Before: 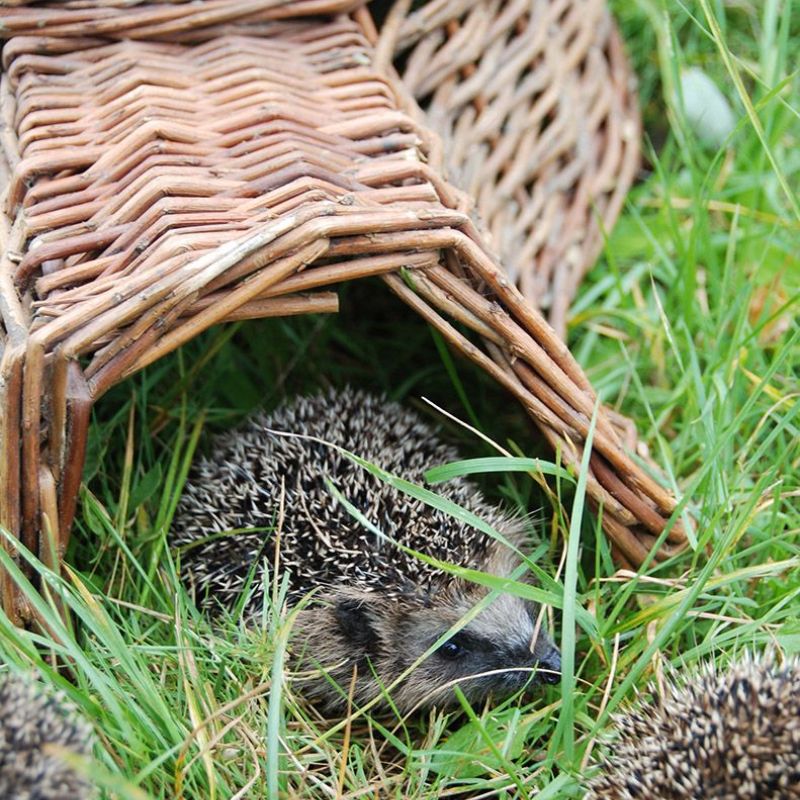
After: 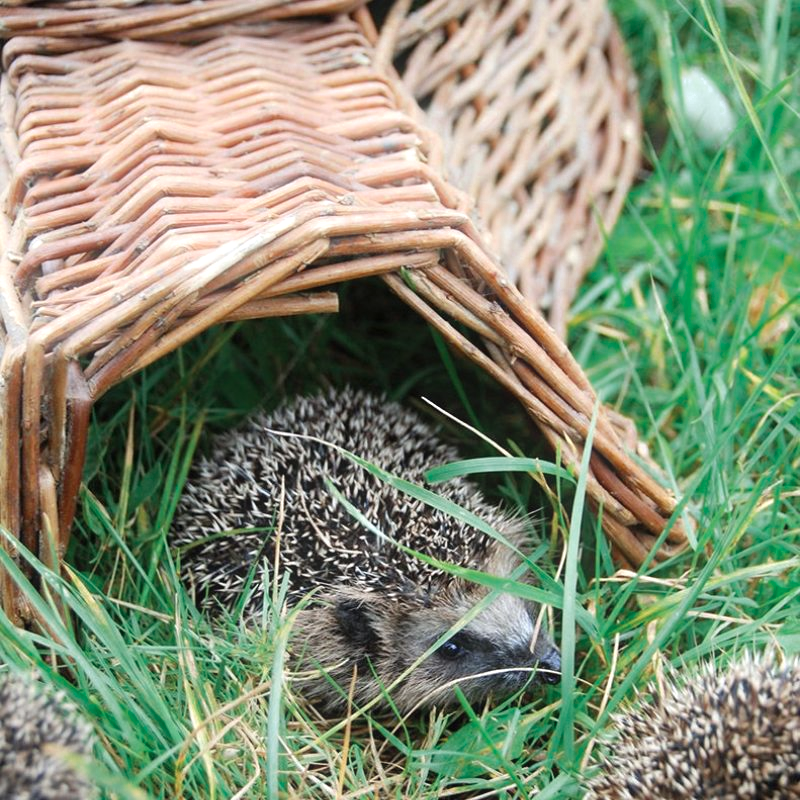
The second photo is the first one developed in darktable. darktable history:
color zones: curves: ch0 [(0, 0.5) (0.125, 0.4) (0.25, 0.5) (0.375, 0.4) (0.5, 0.4) (0.625, 0.6) (0.75, 0.6) (0.875, 0.5)]; ch1 [(0, 0.4) (0.125, 0.5) (0.25, 0.4) (0.375, 0.4) (0.5, 0.4) (0.625, 0.4) (0.75, 0.5) (0.875, 0.4)]; ch2 [(0, 0.6) (0.125, 0.5) (0.25, 0.5) (0.375, 0.6) (0.5, 0.6) (0.625, 0.5) (0.75, 0.5) (0.875, 0.5)]
exposure: exposure 0.2 EV, compensate highlight preservation false
bloom: size 5%, threshold 95%, strength 15%
